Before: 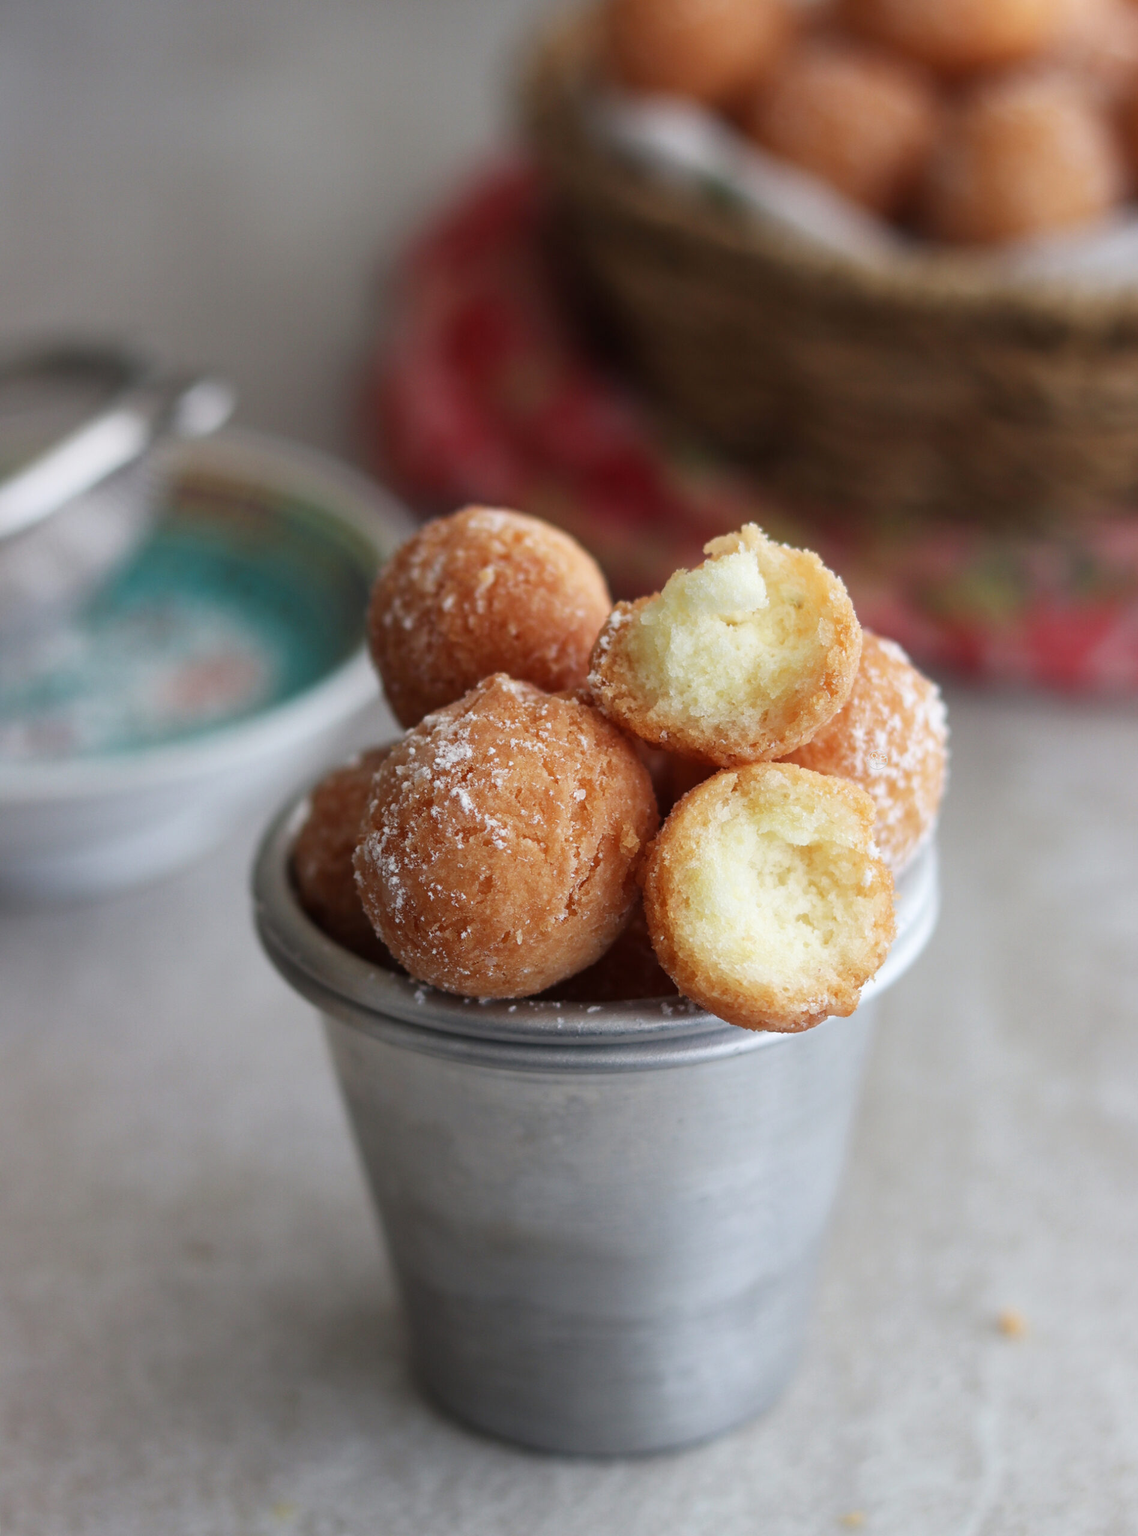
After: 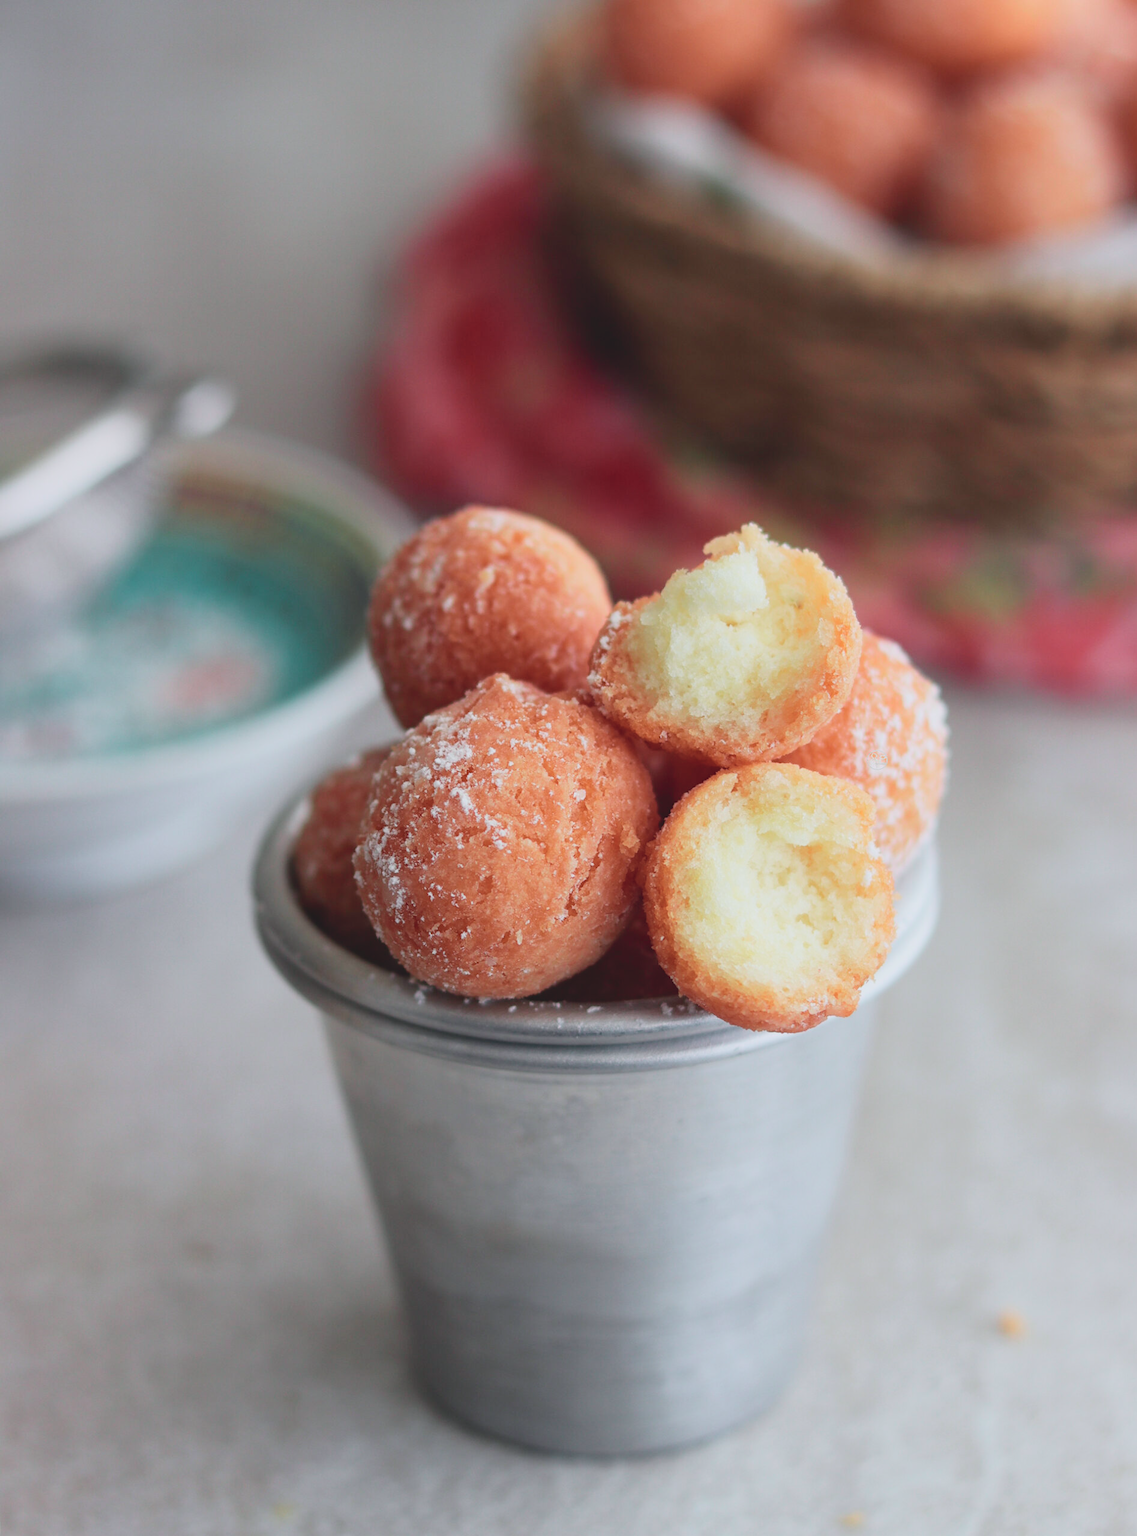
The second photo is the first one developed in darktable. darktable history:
contrast brightness saturation: contrast -0.132, brightness 0.049, saturation -0.128
tone curve: curves: ch0 [(0, 0.025) (0.15, 0.143) (0.452, 0.486) (0.751, 0.788) (1, 0.961)]; ch1 [(0, 0) (0.43, 0.408) (0.476, 0.469) (0.497, 0.494) (0.546, 0.571) (0.566, 0.607) (0.62, 0.657) (1, 1)]; ch2 [(0, 0) (0.386, 0.397) (0.505, 0.498) (0.547, 0.546) (0.579, 0.58) (1, 1)], color space Lab, independent channels, preserve colors none
color balance rgb: perceptual saturation grading › global saturation 0.839%
